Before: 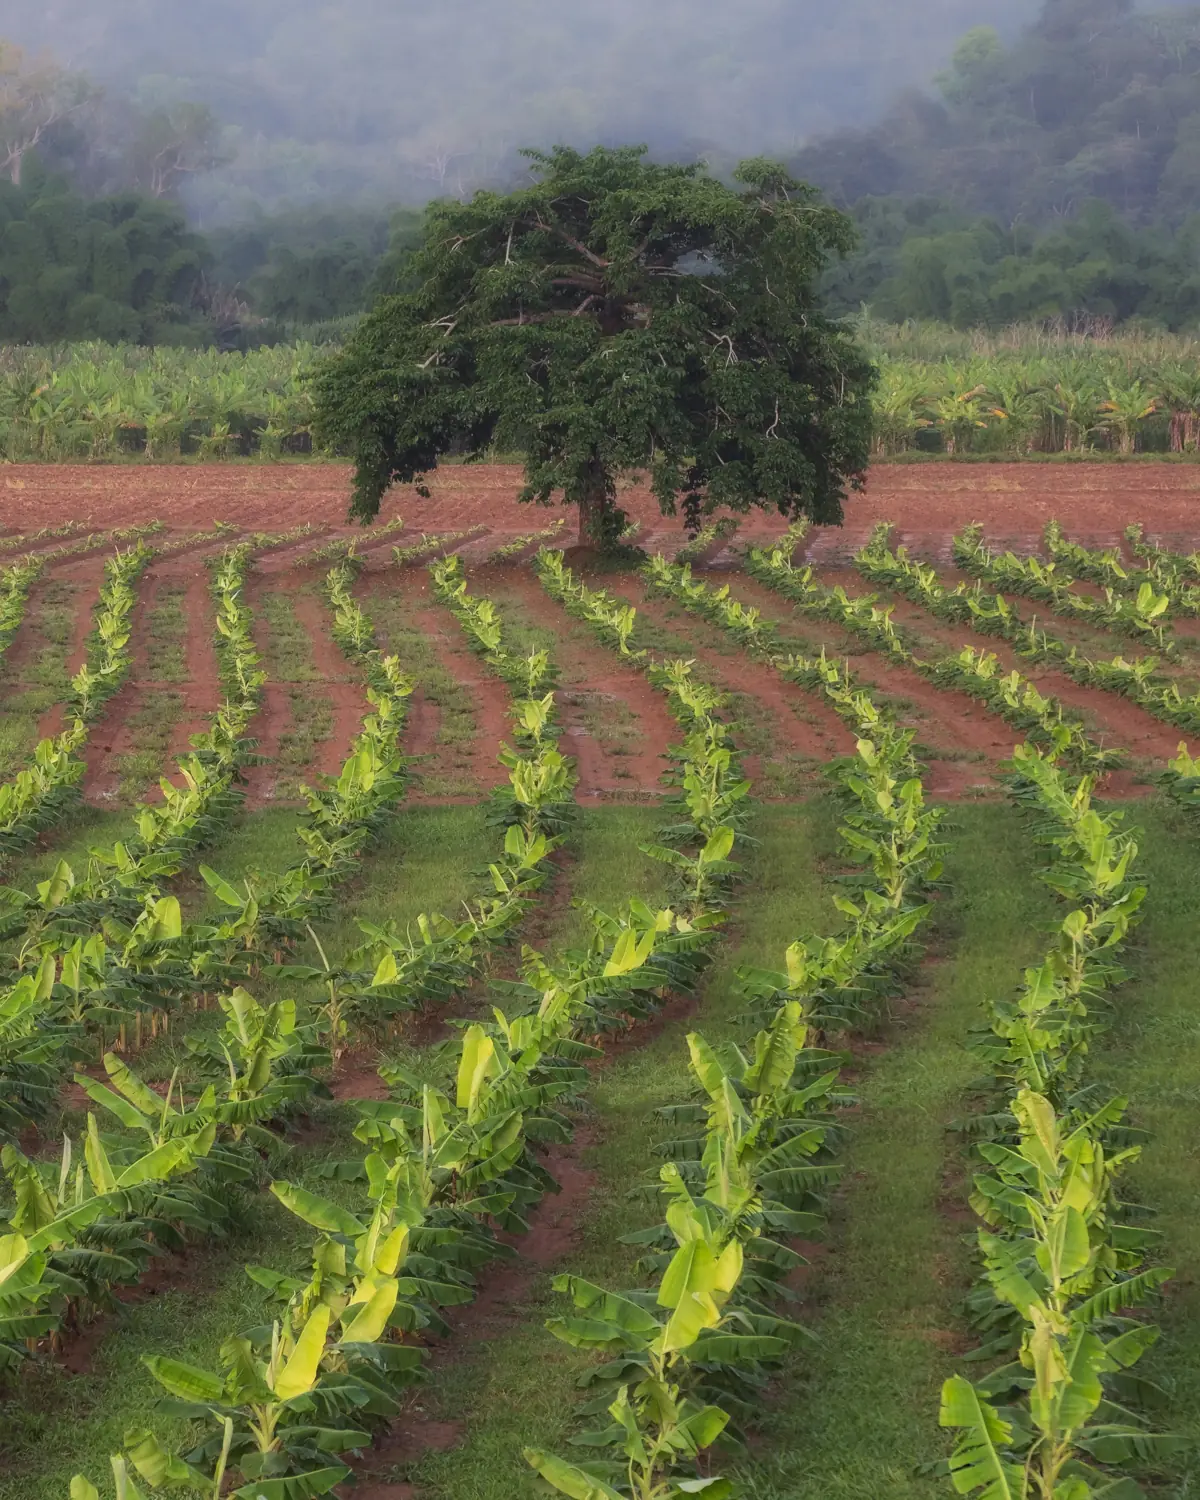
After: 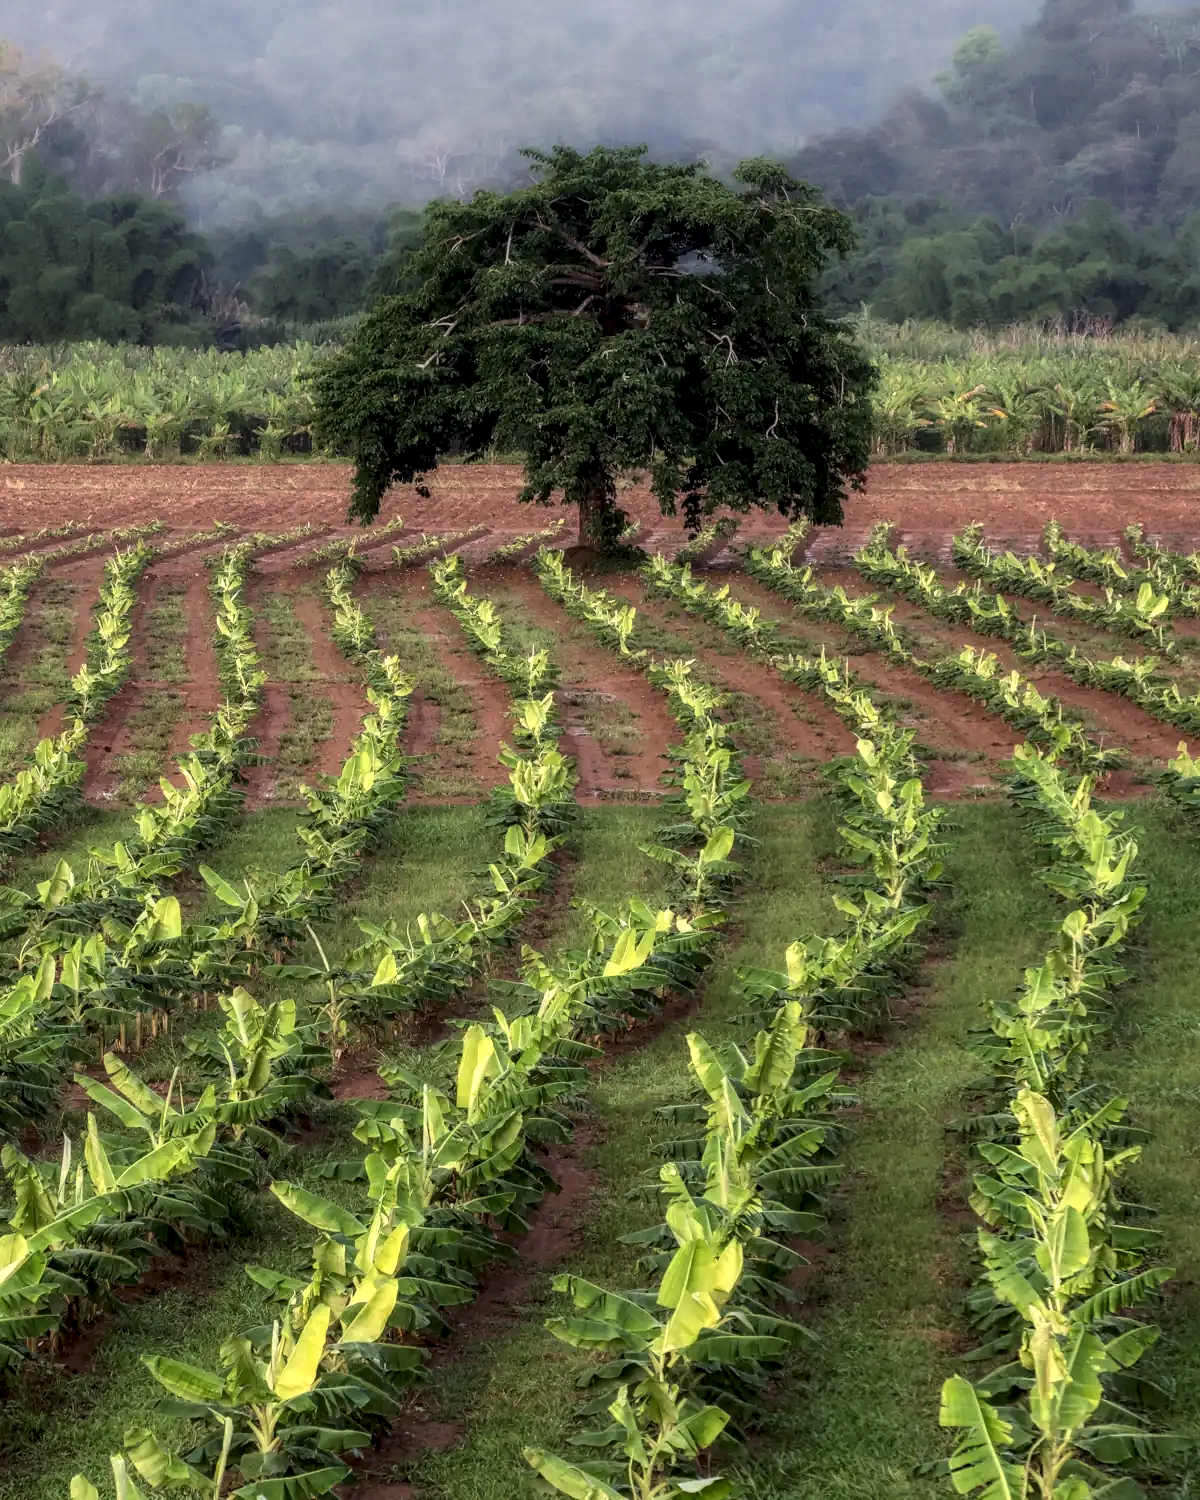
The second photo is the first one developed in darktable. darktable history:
local contrast: highlights 19%, detail 186%
